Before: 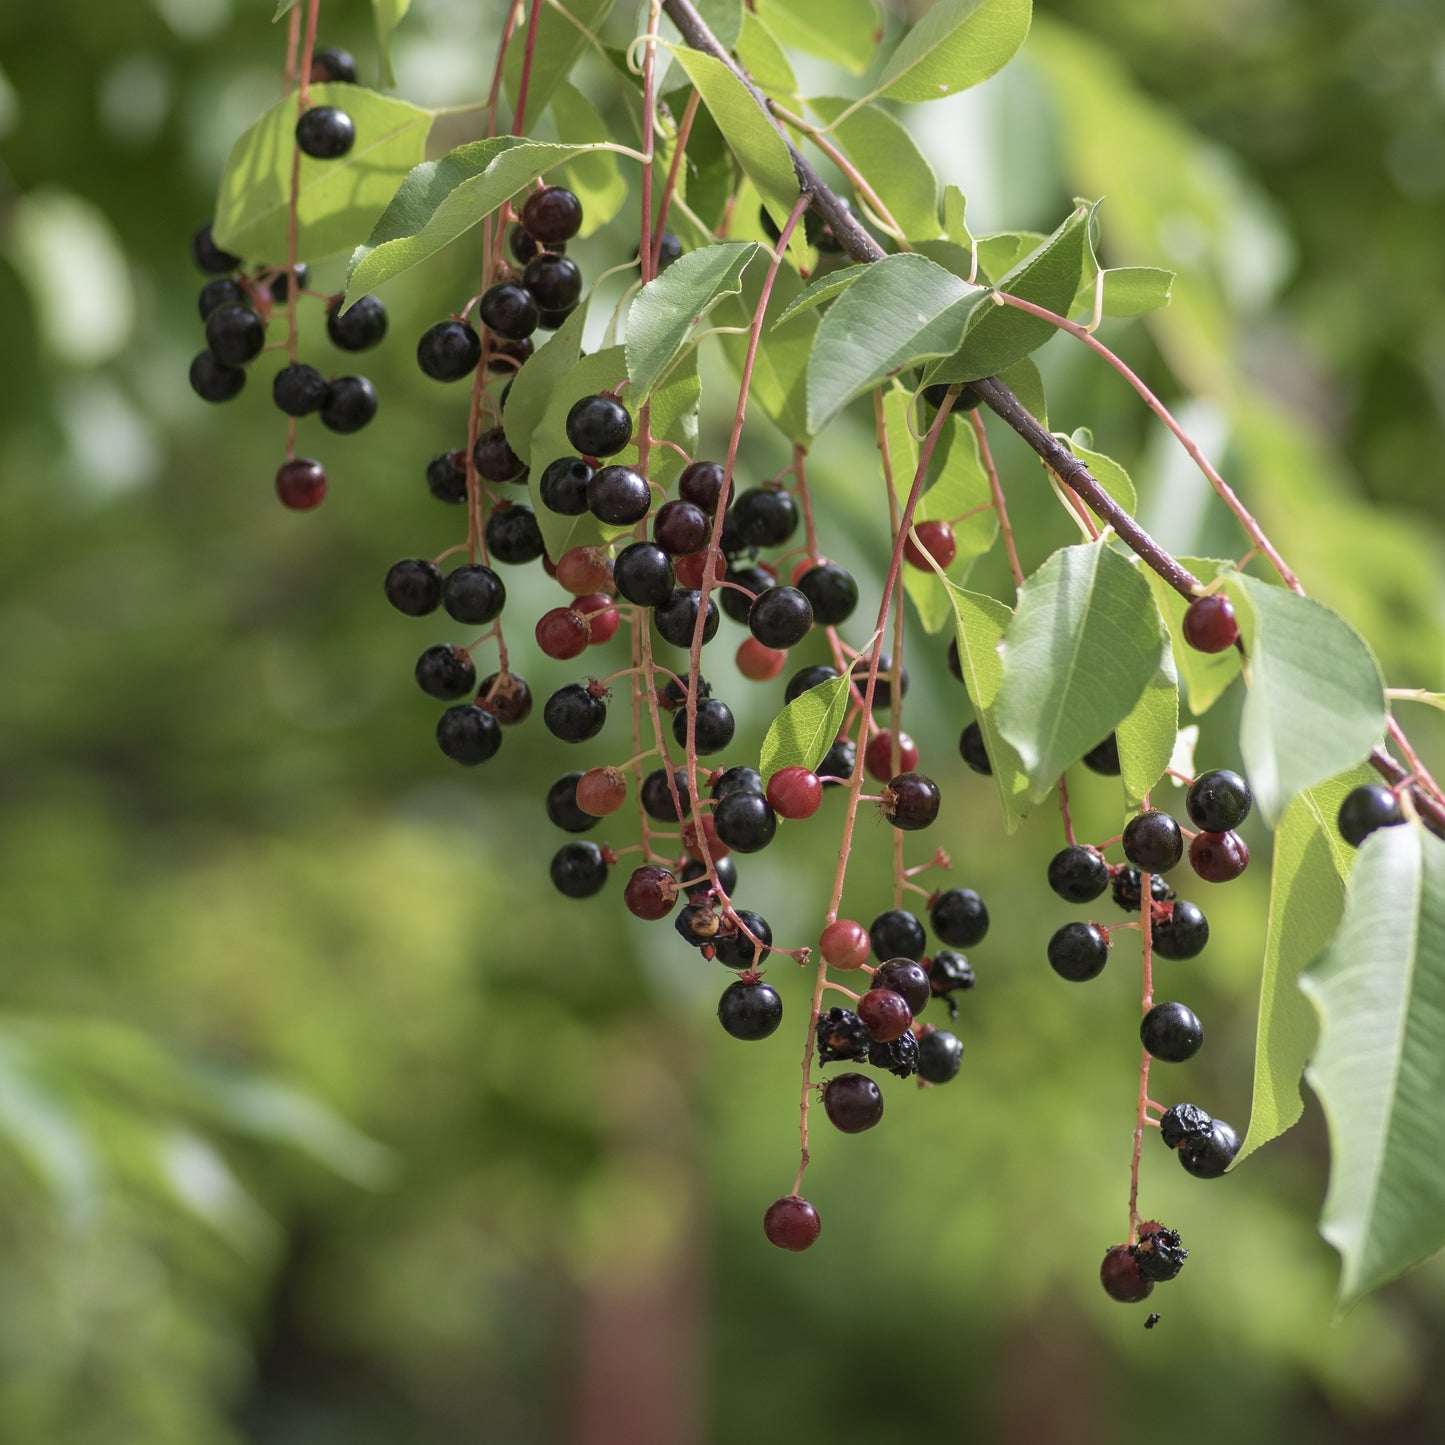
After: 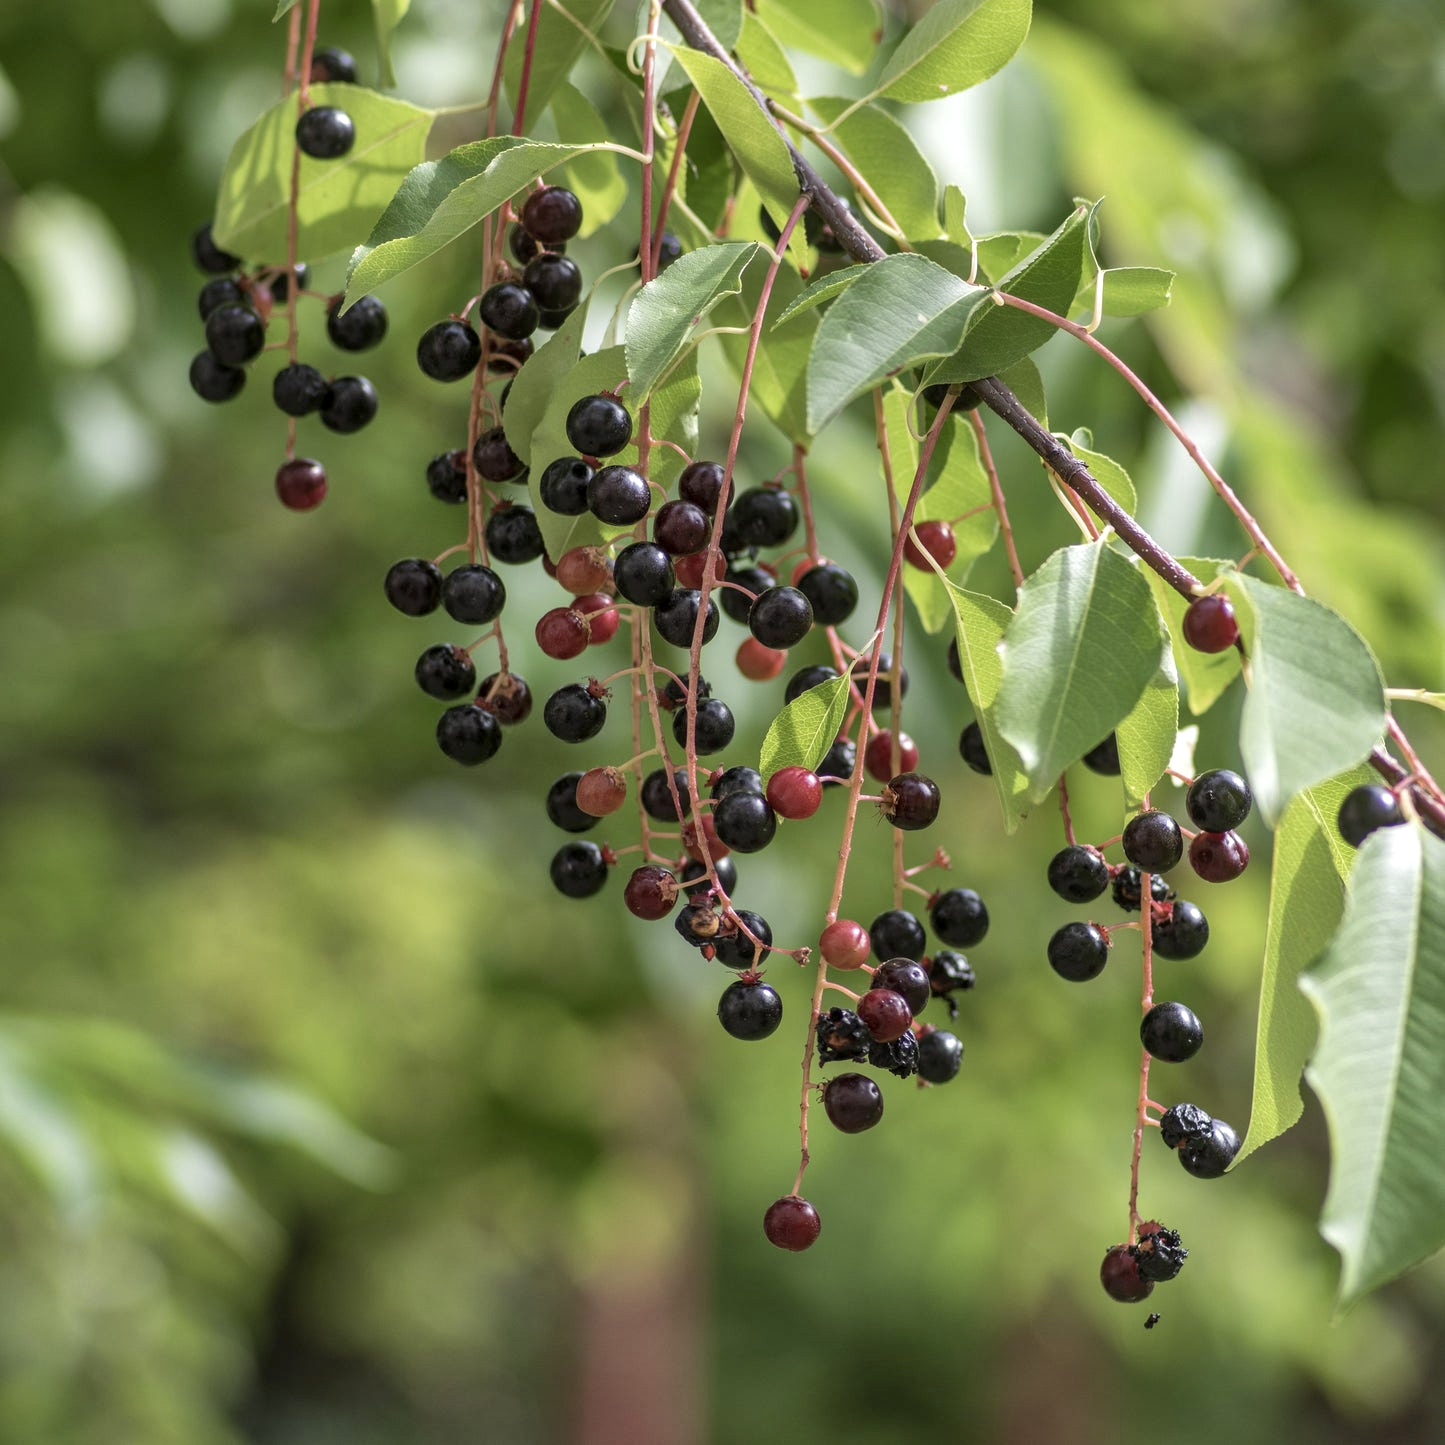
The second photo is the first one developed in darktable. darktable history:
local contrast: on, module defaults
shadows and highlights: shadows 60, soften with gaussian
exposure: exposure 0.078 EV, compensate highlight preservation false
white balance: red 1, blue 1
